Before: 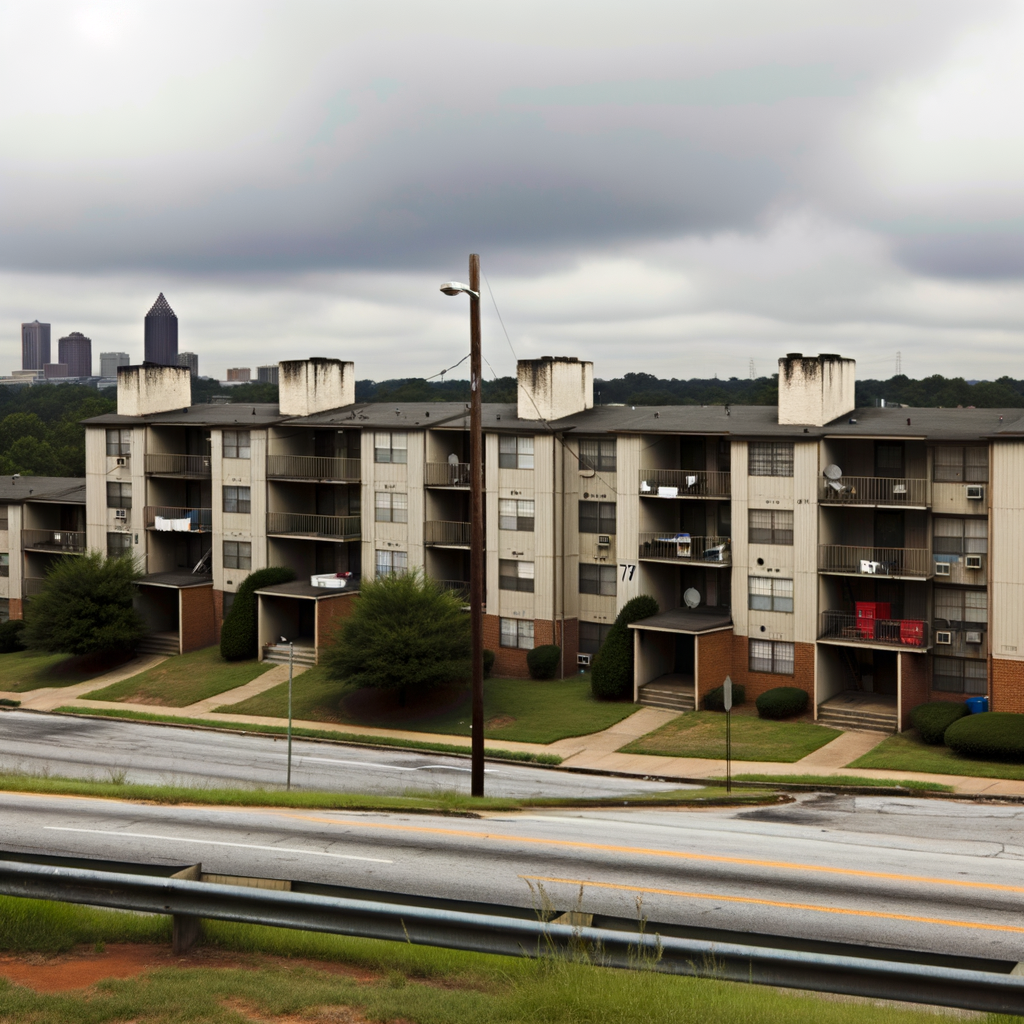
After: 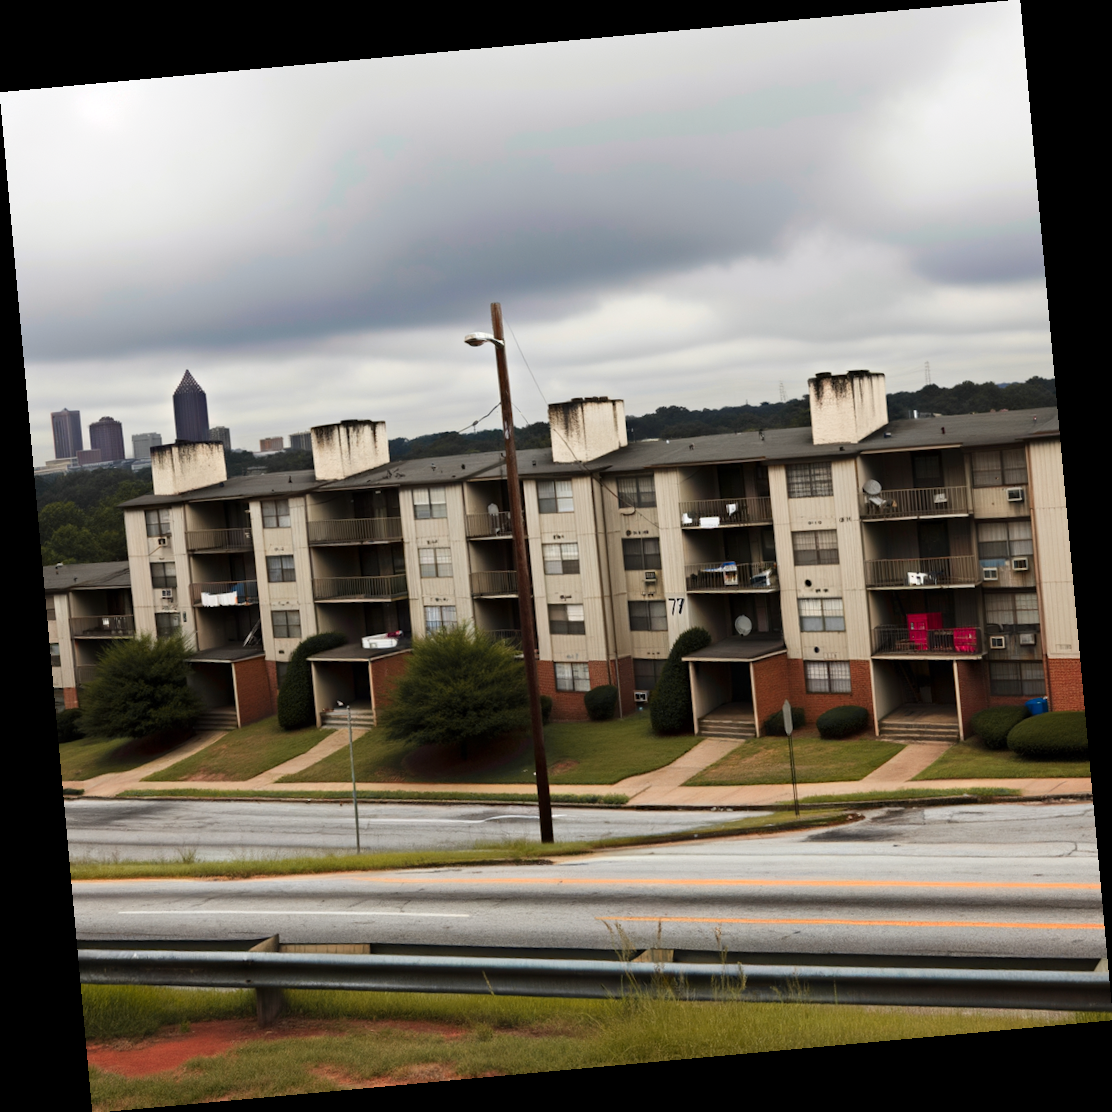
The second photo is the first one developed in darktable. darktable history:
color zones: curves: ch1 [(0.29, 0.492) (0.373, 0.185) (0.509, 0.481)]; ch2 [(0.25, 0.462) (0.749, 0.457)], mix 40.67%
rotate and perspective: rotation -5.2°, automatic cropping off
